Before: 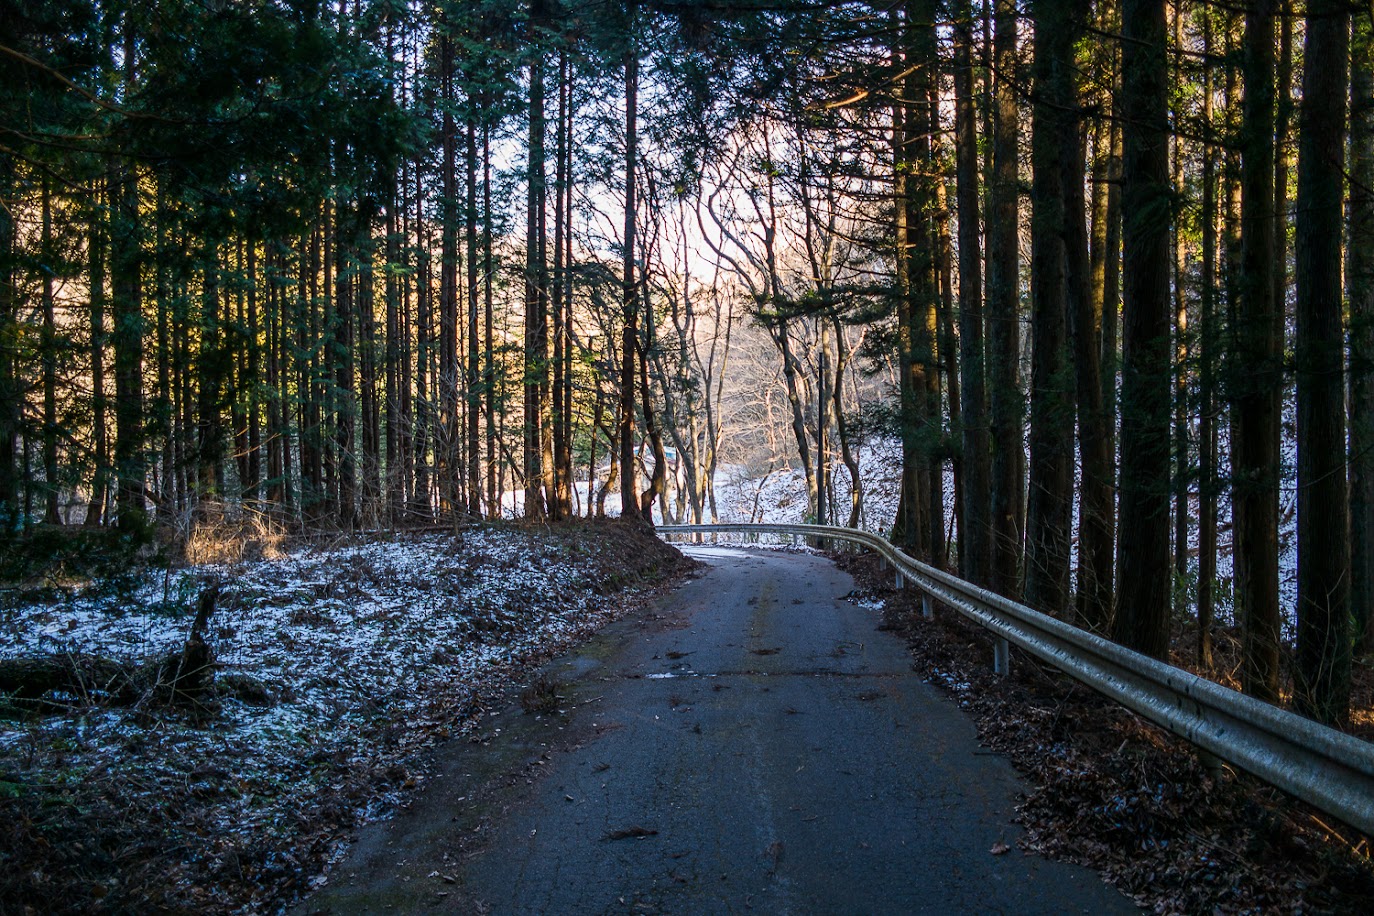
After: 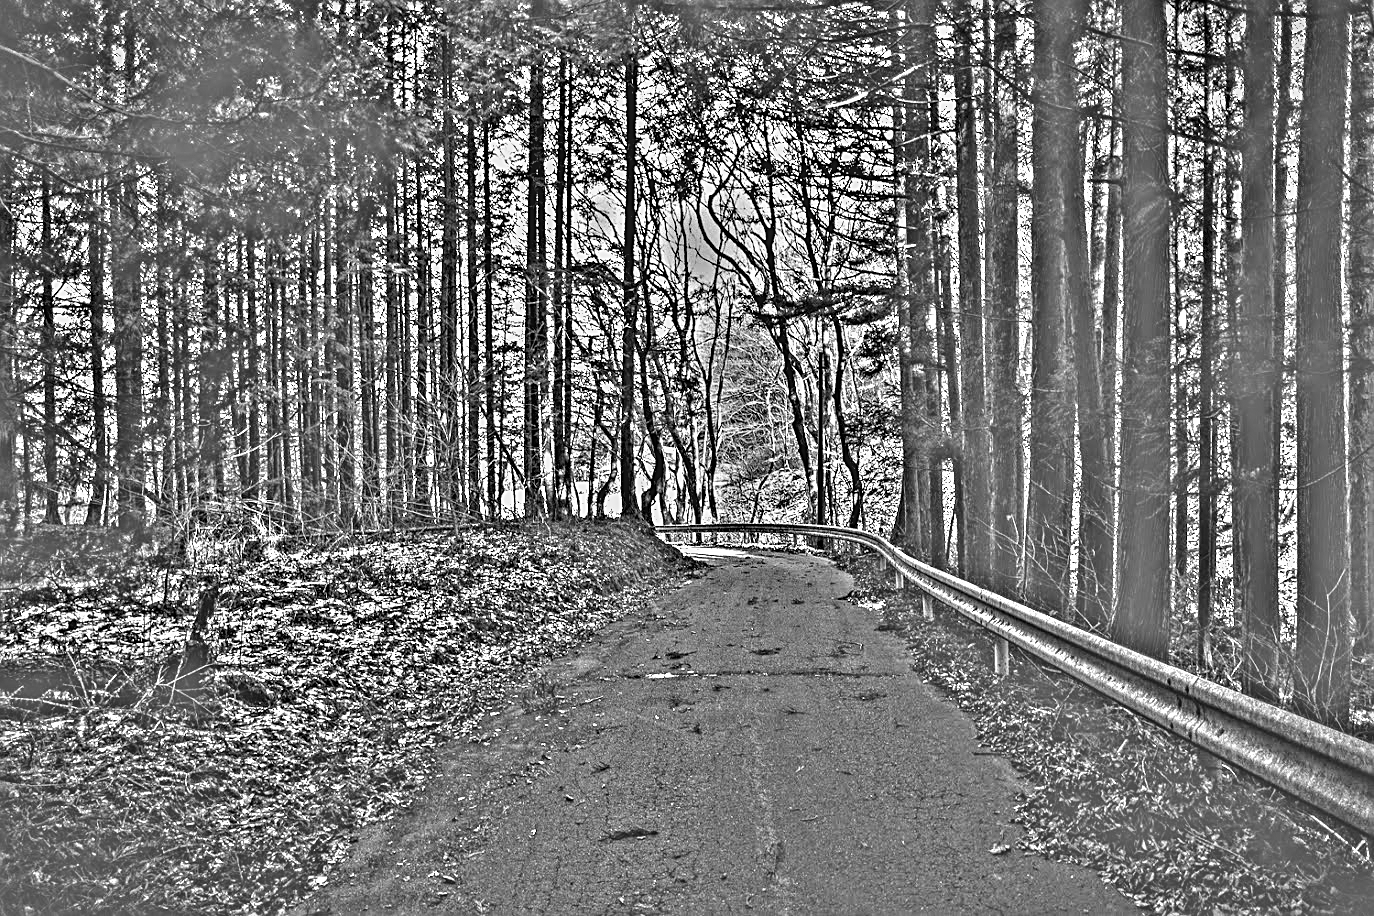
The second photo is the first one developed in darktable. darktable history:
local contrast: on, module defaults
vignetting: fall-off start 100%, fall-off radius 64.94%, automatic ratio true, unbound false
sharpen: on, module defaults
highpass: on, module defaults
